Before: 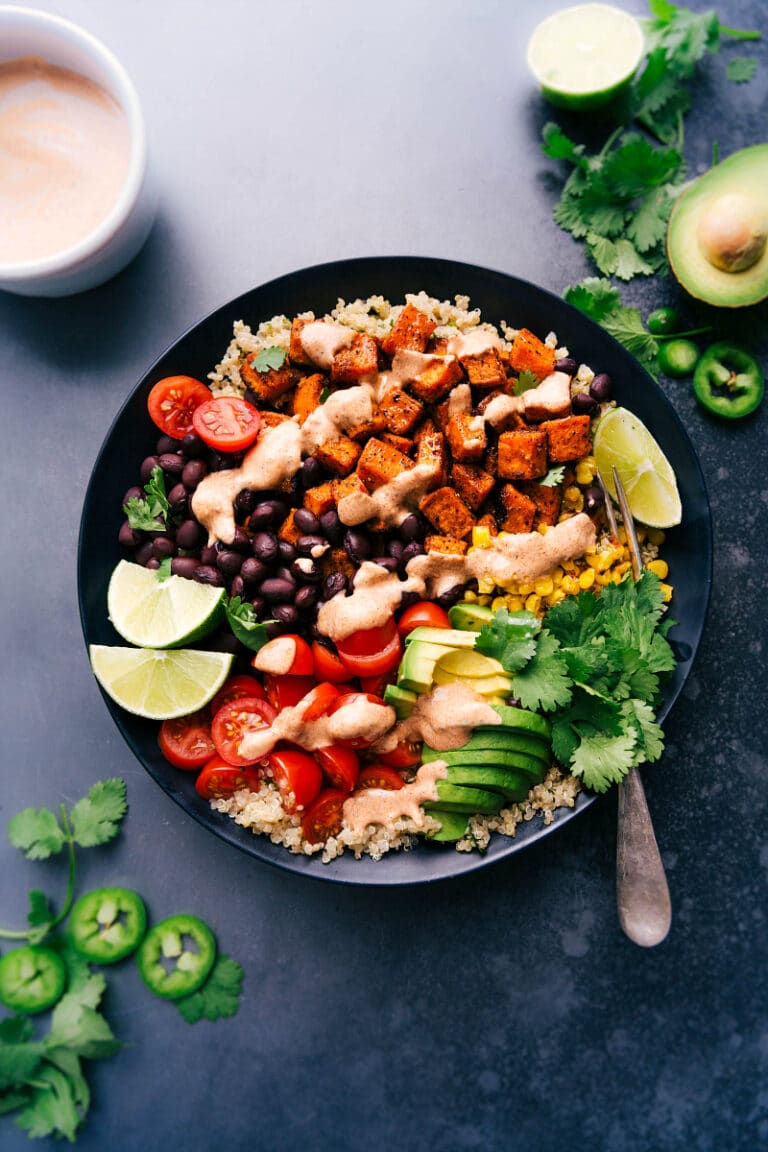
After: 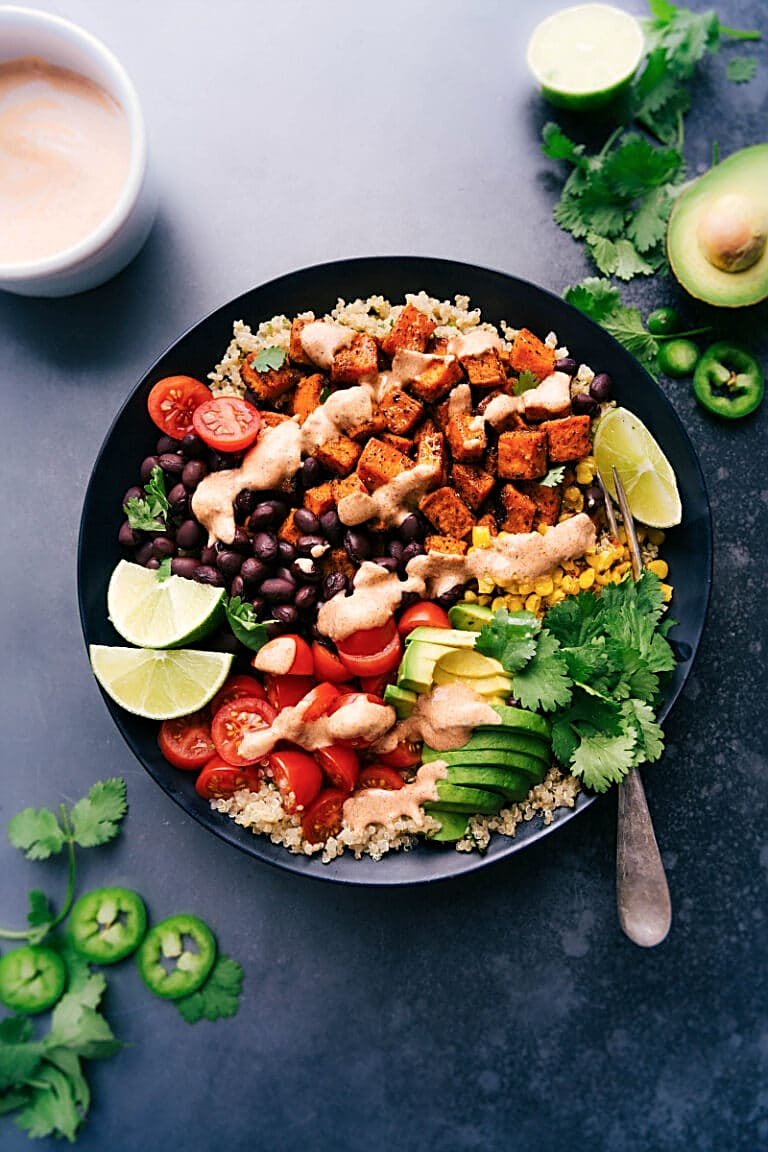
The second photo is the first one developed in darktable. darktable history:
sharpen: on, module defaults
color calibration: illuminant same as pipeline (D50), adaptation none (bypass), gamut compression 1.72
